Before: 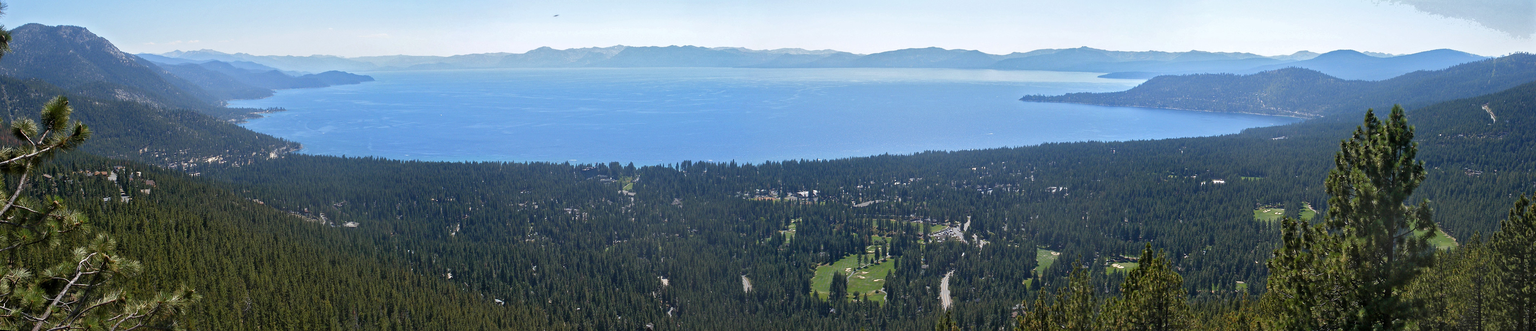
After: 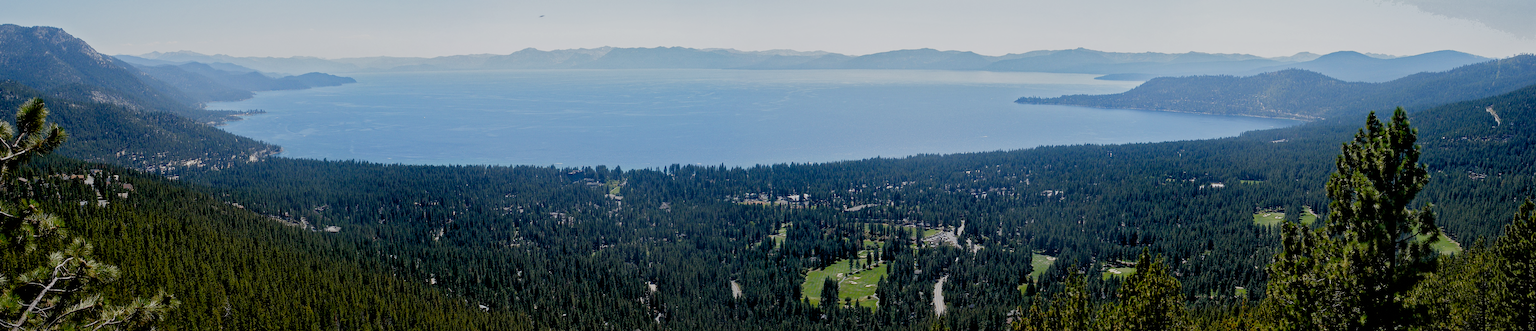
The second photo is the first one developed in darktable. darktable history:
crop: left 1.666%, right 0.285%, bottom 1.703%
levels: black 0.025%, white 90.67%
filmic rgb: black relative exposure -6.83 EV, white relative exposure 5.9 EV, threshold 3.01 EV, hardness 2.68, preserve chrominance no, color science v4 (2020), contrast in shadows soft, contrast in highlights soft, enable highlight reconstruction true
exposure: black level correction 0.014, compensate exposure bias true, compensate highlight preservation false
